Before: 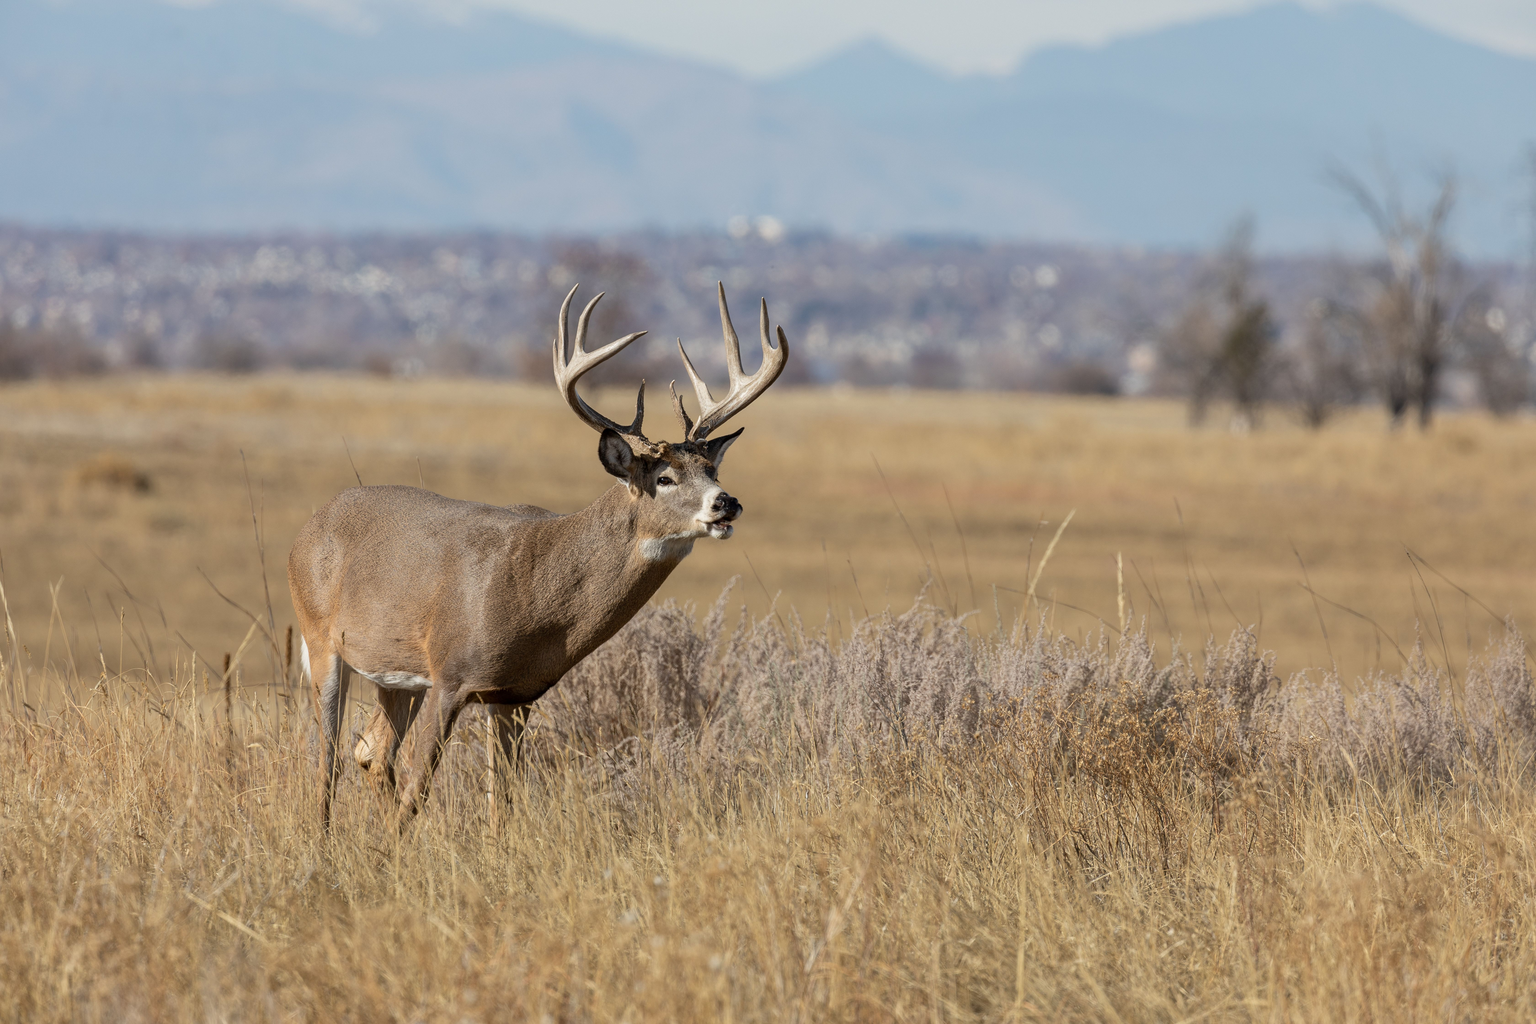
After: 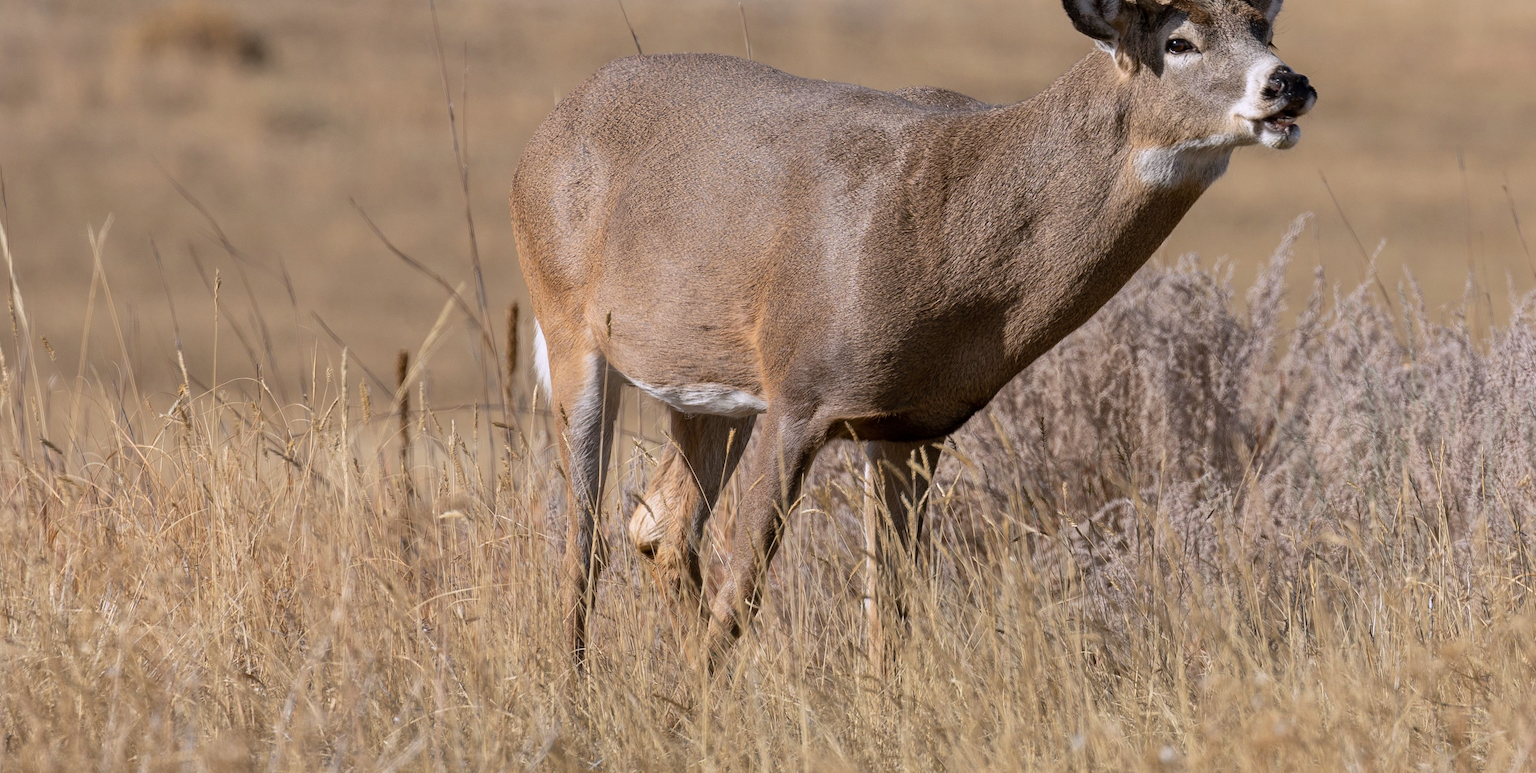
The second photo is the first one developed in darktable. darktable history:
white balance: red 1.004, blue 1.096
crop: top 44.483%, right 43.593%, bottom 12.892%
tone equalizer: on, module defaults
